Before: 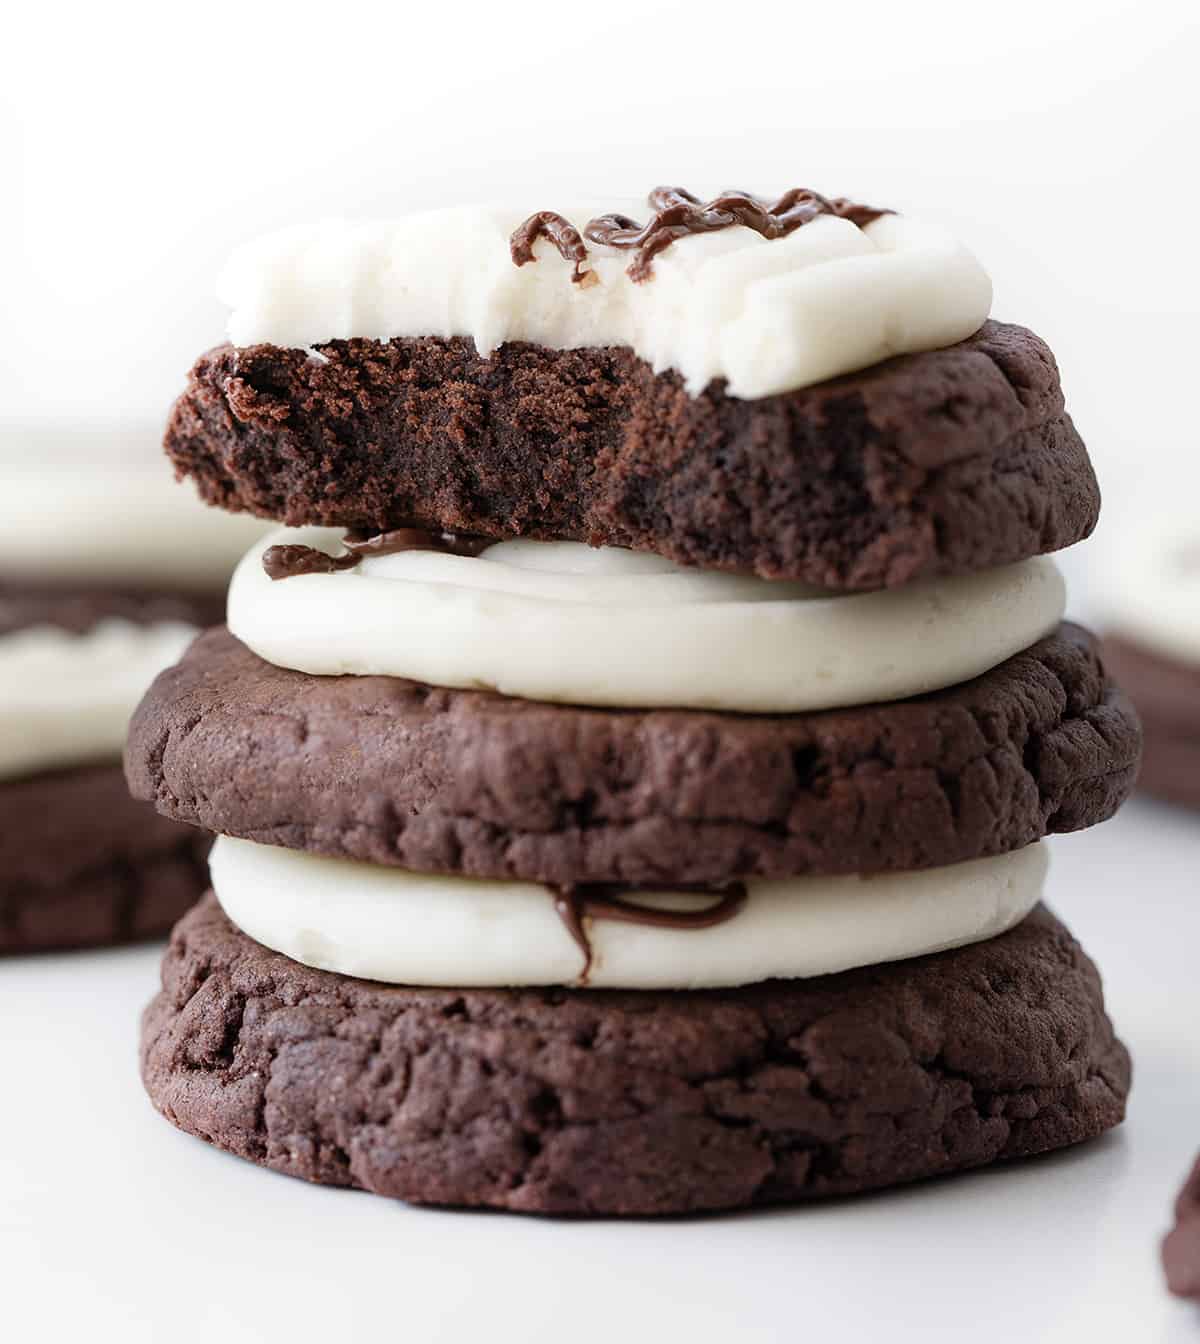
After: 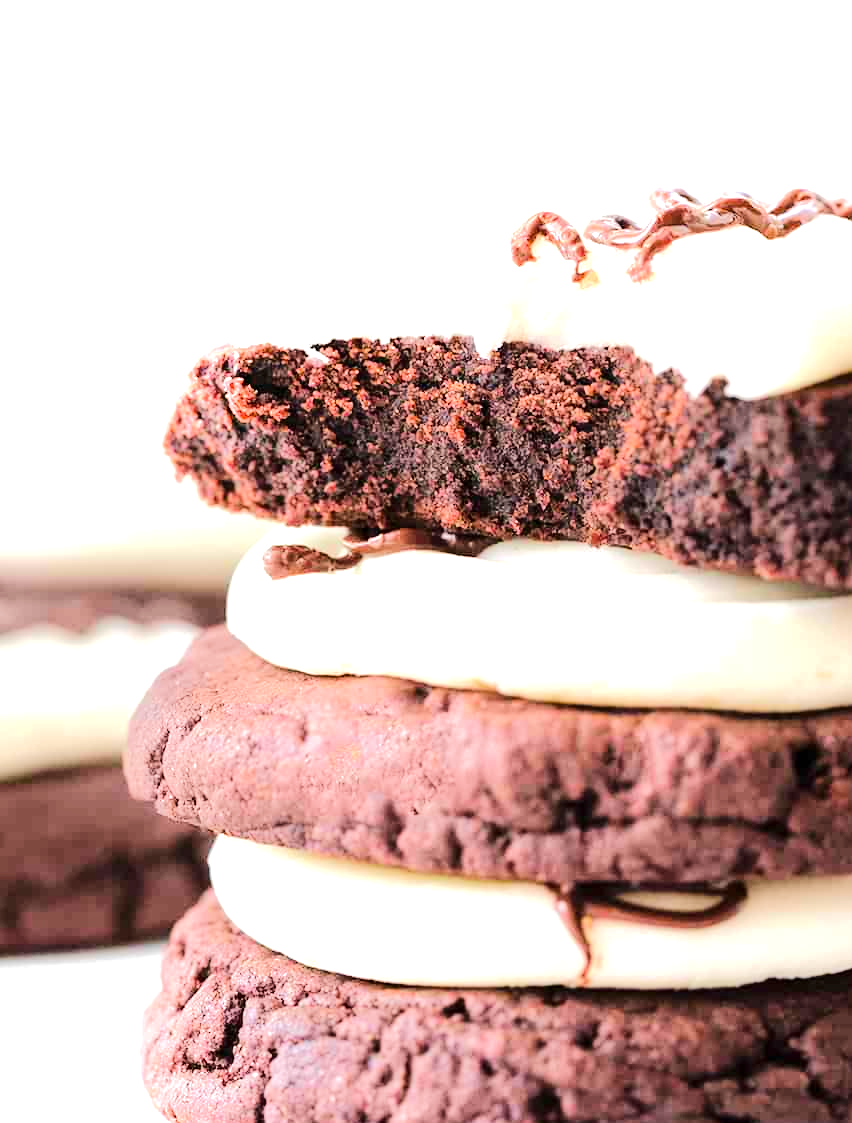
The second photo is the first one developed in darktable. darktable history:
tone equalizer: -7 EV 0.159 EV, -6 EV 0.614 EV, -5 EV 1.11 EV, -4 EV 1.33 EV, -3 EV 1.16 EV, -2 EV 0.6 EV, -1 EV 0.15 EV, edges refinement/feathering 500, mask exposure compensation -1.57 EV, preserve details no
exposure: exposure 0.947 EV, compensate highlight preservation false
local contrast: mode bilateral grid, contrast 15, coarseness 35, detail 105%, midtone range 0.2
crop: right 28.975%, bottom 16.437%
